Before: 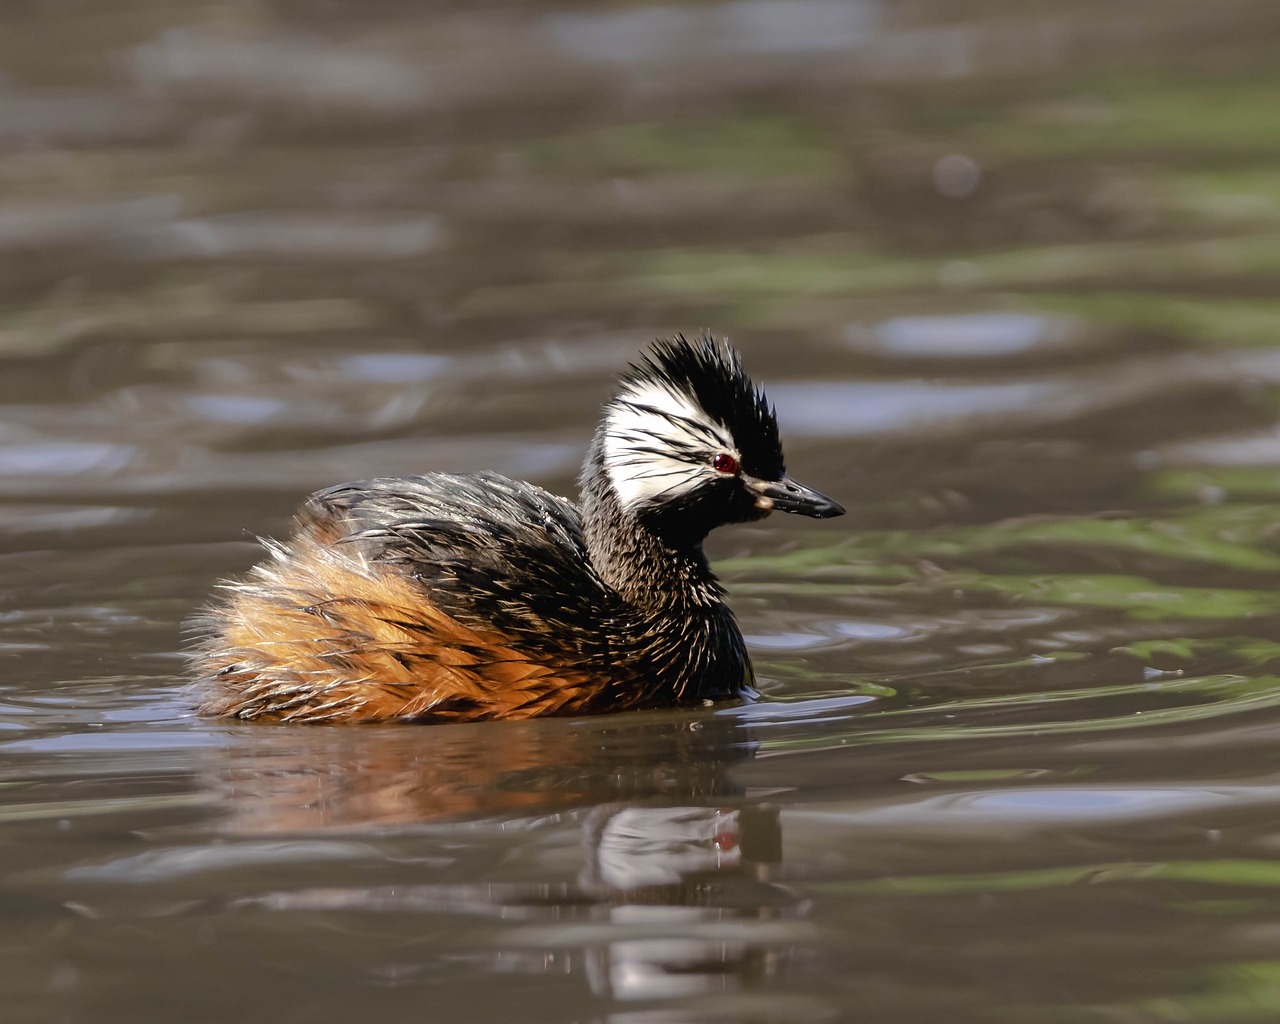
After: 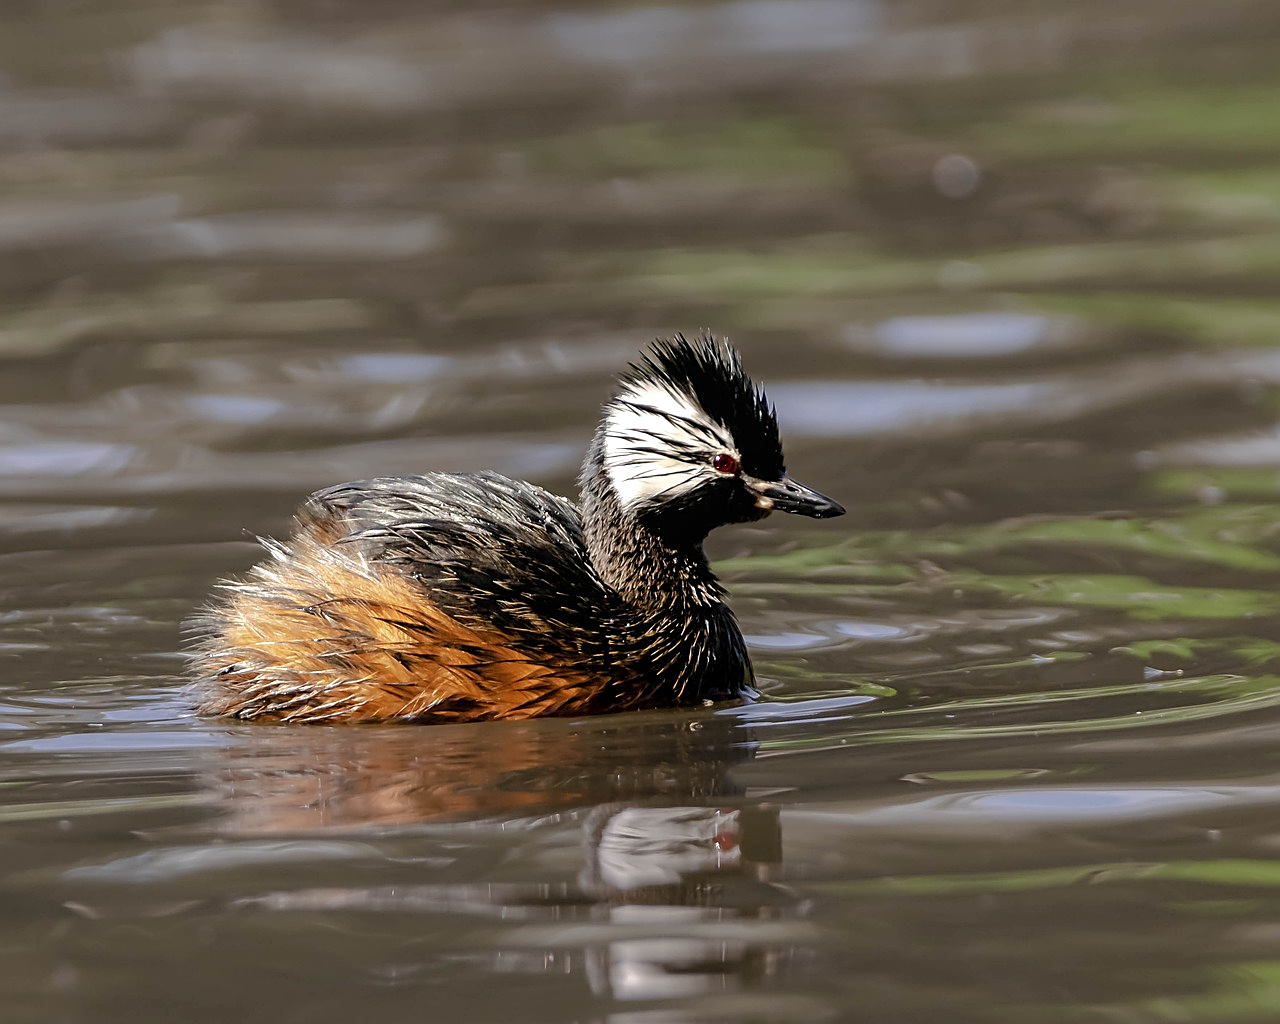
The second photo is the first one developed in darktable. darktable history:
sharpen: on, module defaults
local contrast: highlights 100%, shadows 100%, detail 120%, midtone range 0.2
exposure: compensate highlight preservation false
